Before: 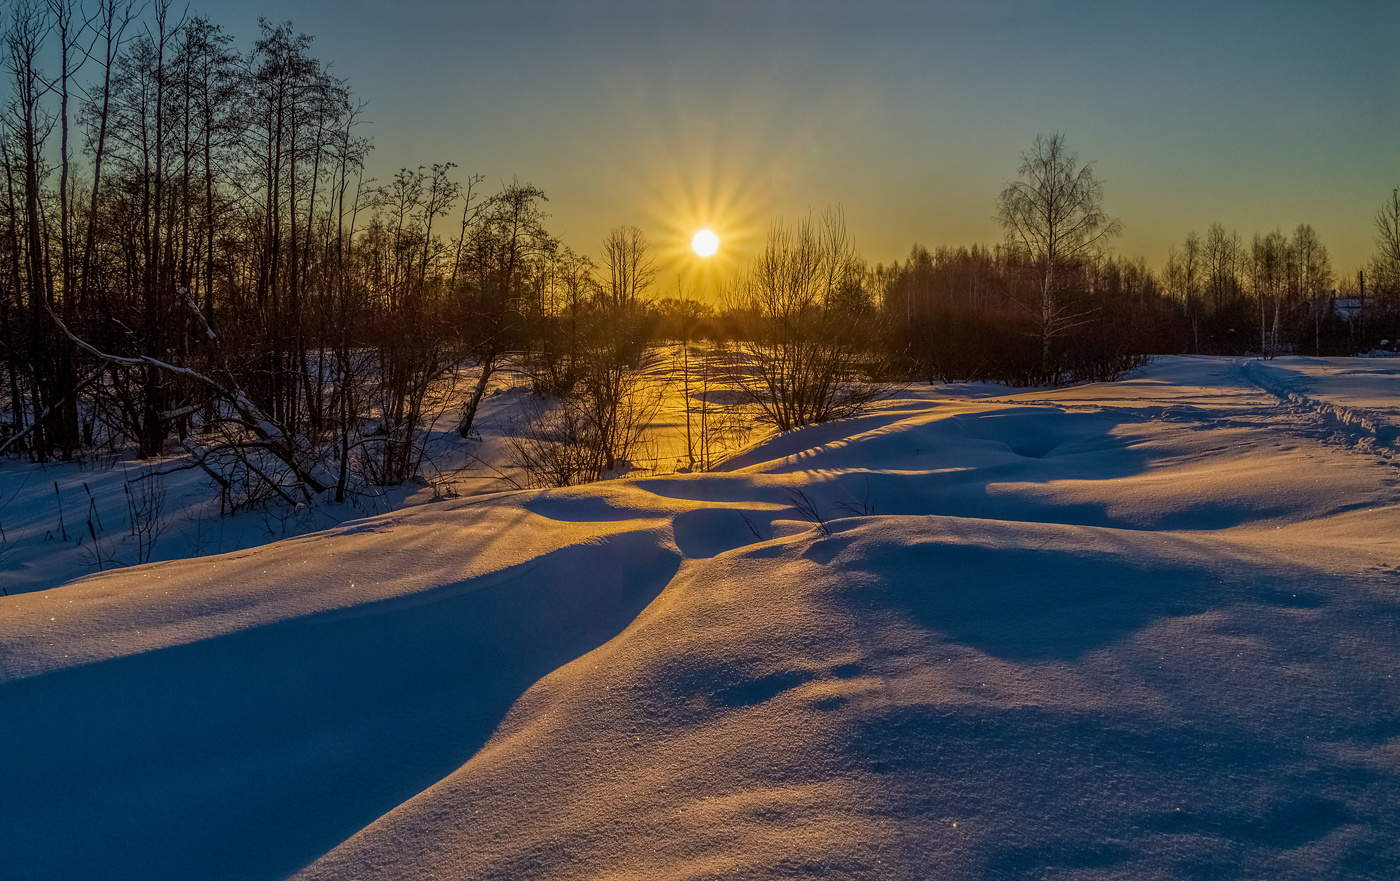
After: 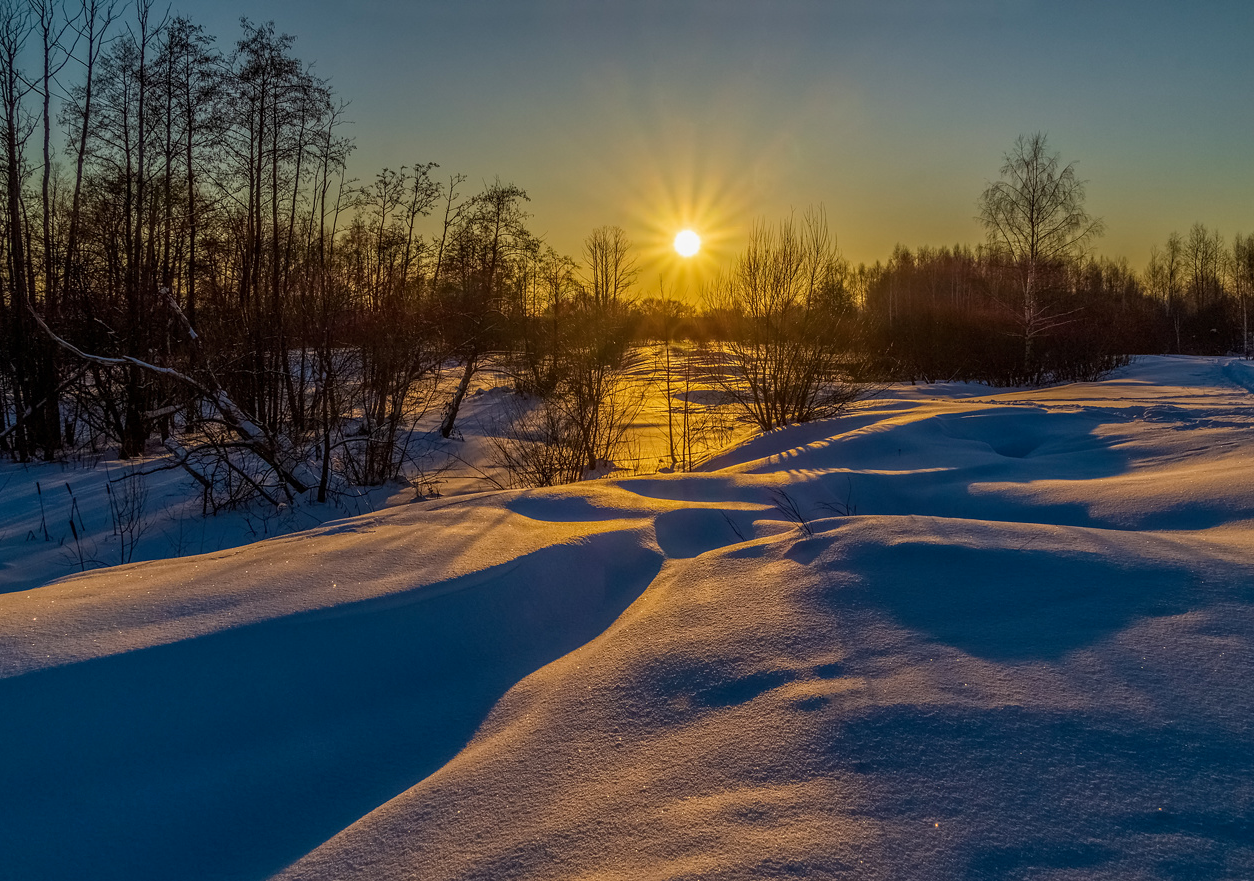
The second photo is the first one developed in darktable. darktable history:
color balance rgb: perceptual saturation grading › global saturation 0.105%, global vibrance 14.792%
crop and rotate: left 1.351%, right 9.025%
